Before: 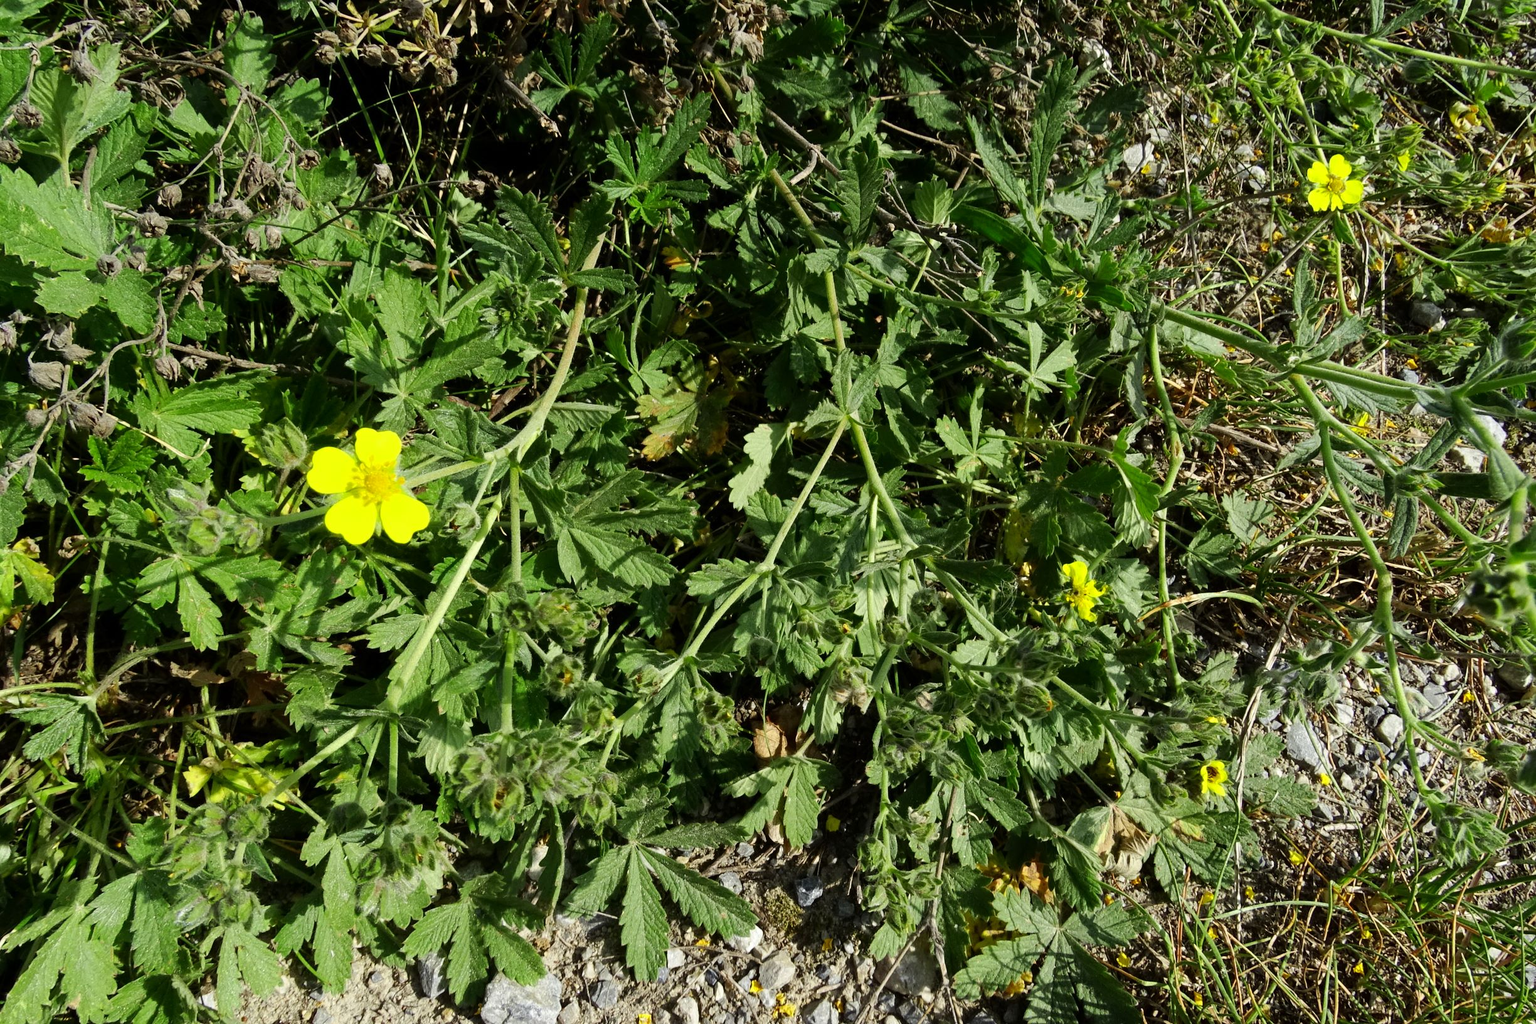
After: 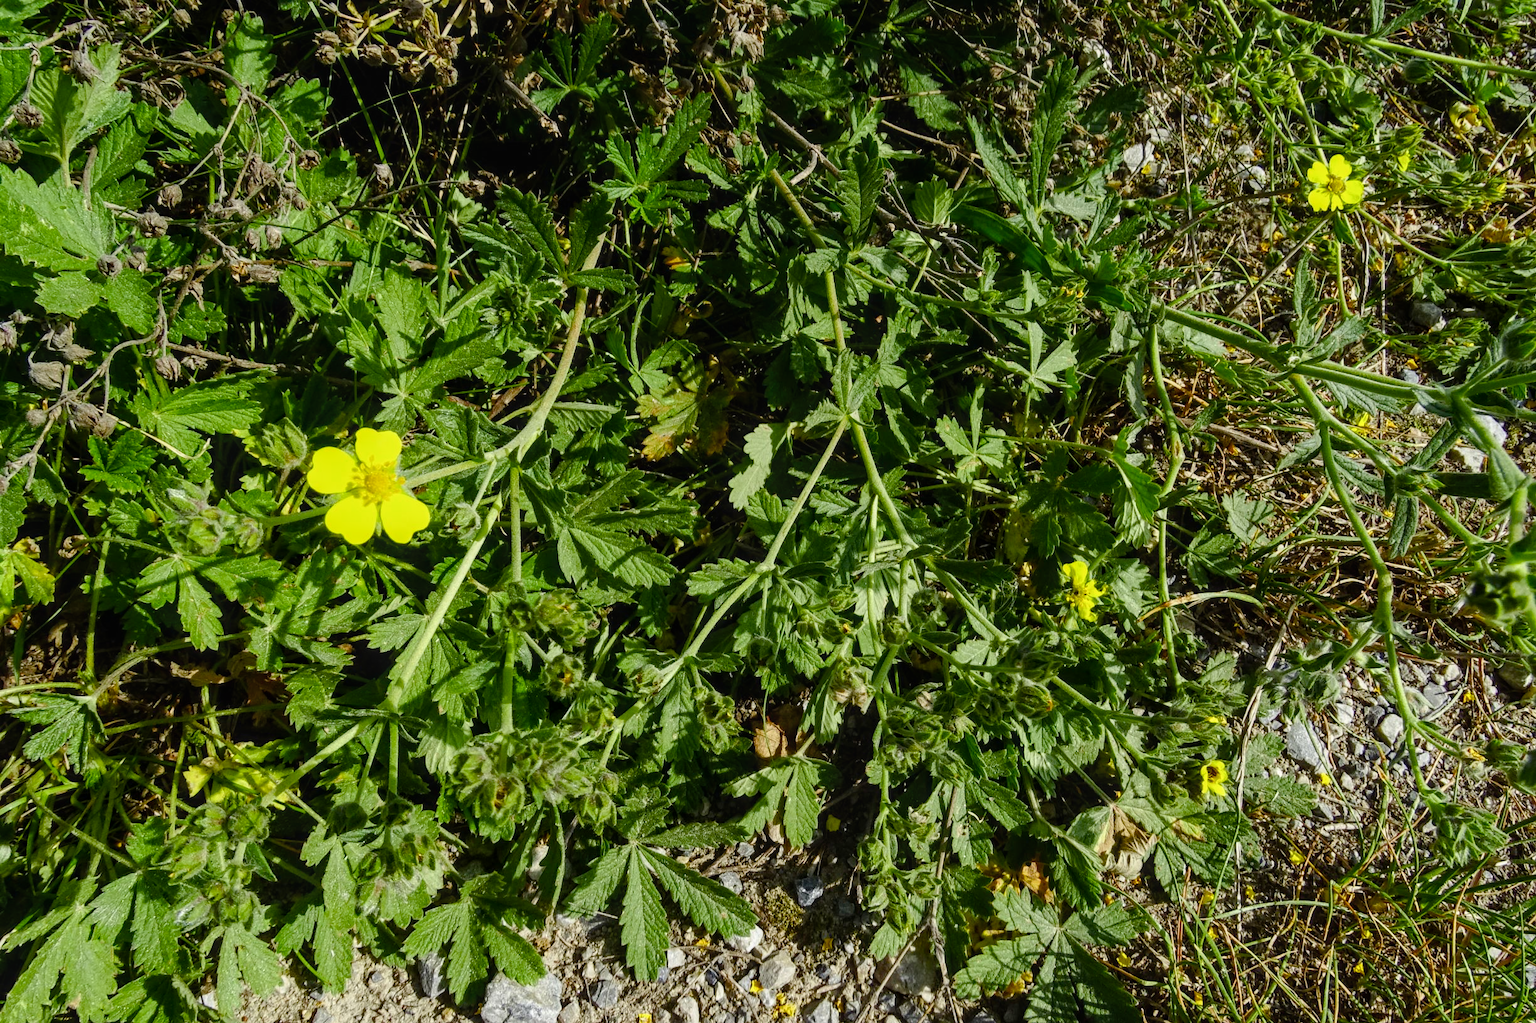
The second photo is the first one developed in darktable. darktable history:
local contrast: on, module defaults
contrast brightness saturation: contrast -0.066, brightness -0.04, saturation -0.107
color balance rgb: perceptual saturation grading › global saturation 27.362%, perceptual saturation grading › highlights -28.764%, perceptual saturation grading › mid-tones 15.712%, perceptual saturation grading › shadows 33.402%, global vibrance 20%
